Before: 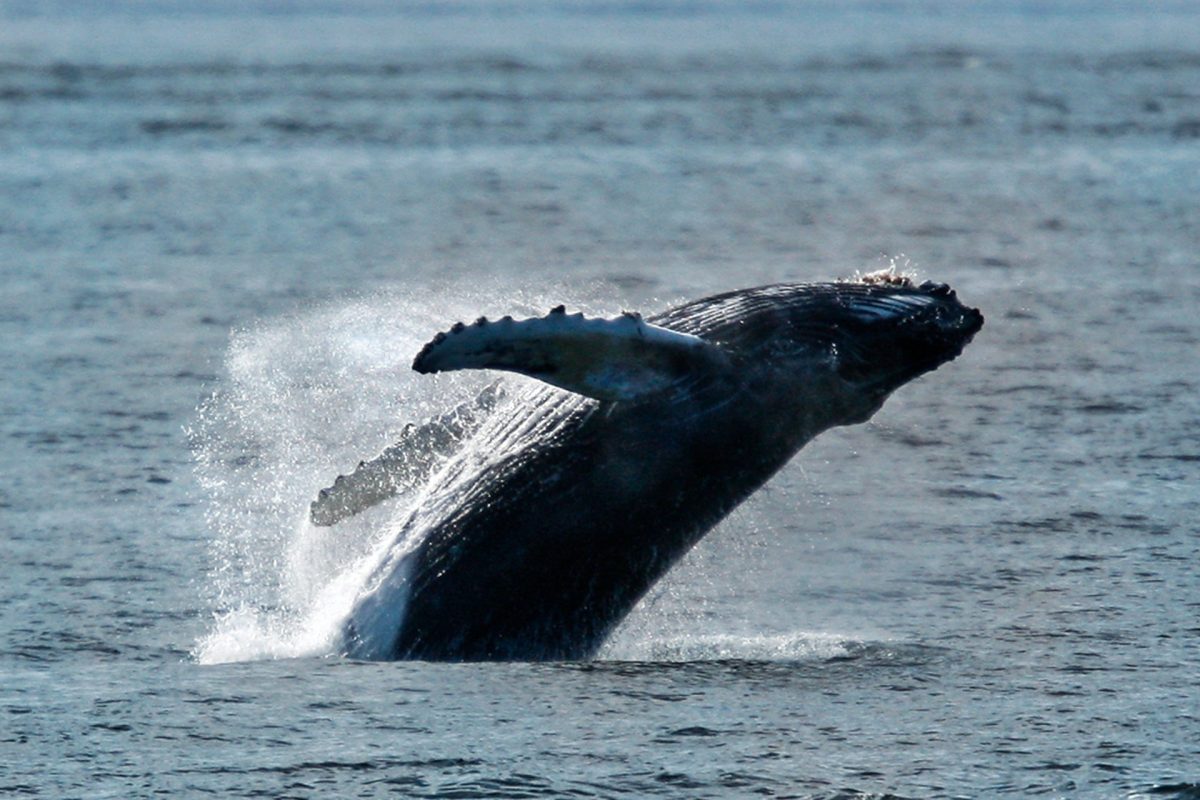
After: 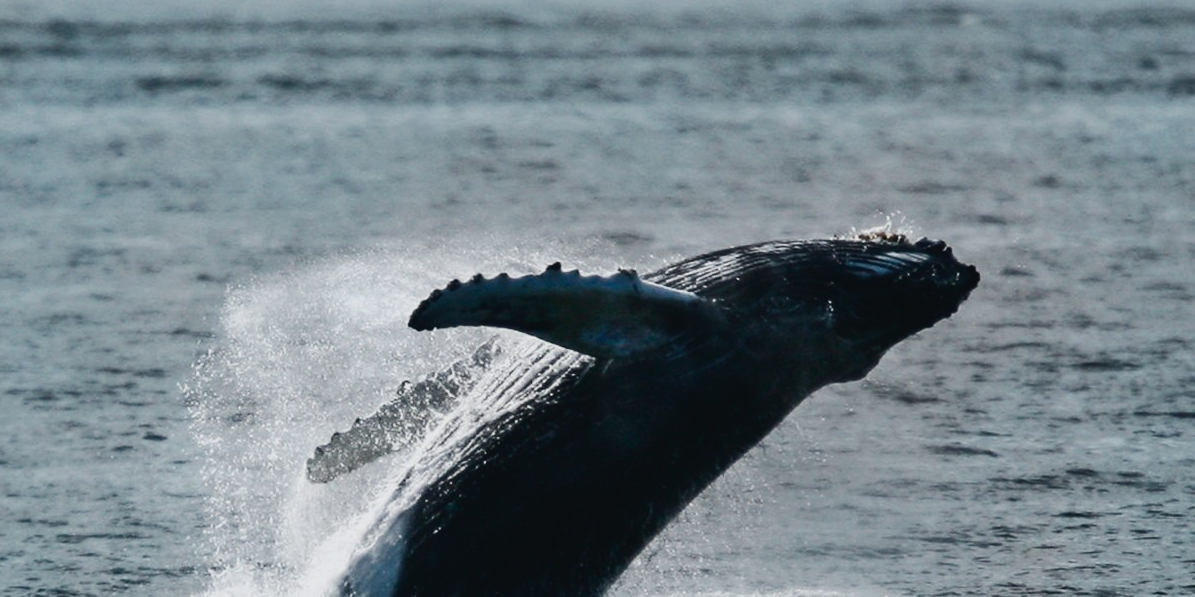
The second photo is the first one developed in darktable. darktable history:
crop: left 0.387%, top 5.469%, bottom 19.809%
tone curve: curves: ch0 [(0, 0.02) (0.063, 0.058) (0.262, 0.243) (0.447, 0.468) (0.544, 0.596) (0.805, 0.823) (1, 0.952)]; ch1 [(0, 0) (0.339, 0.31) (0.417, 0.401) (0.452, 0.455) (0.482, 0.483) (0.502, 0.499) (0.517, 0.506) (0.55, 0.542) (0.588, 0.604) (0.729, 0.782) (1, 1)]; ch2 [(0, 0) (0.346, 0.34) (0.431, 0.45) (0.485, 0.487) (0.5, 0.496) (0.527, 0.526) (0.56, 0.574) (0.613, 0.642) (0.679, 0.703) (1, 1)], color space Lab, independent channels, preserve colors none
color balance rgb: shadows lift › luminance -10%, shadows lift › chroma 1%, shadows lift › hue 113°, power › luminance -15%, highlights gain › chroma 0.2%, highlights gain › hue 333°, global offset › luminance 0.5%, perceptual saturation grading › global saturation 20%, perceptual saturation grading › highlights -50%, perceptual saturation grading › shadows 25%, contrast -10%
